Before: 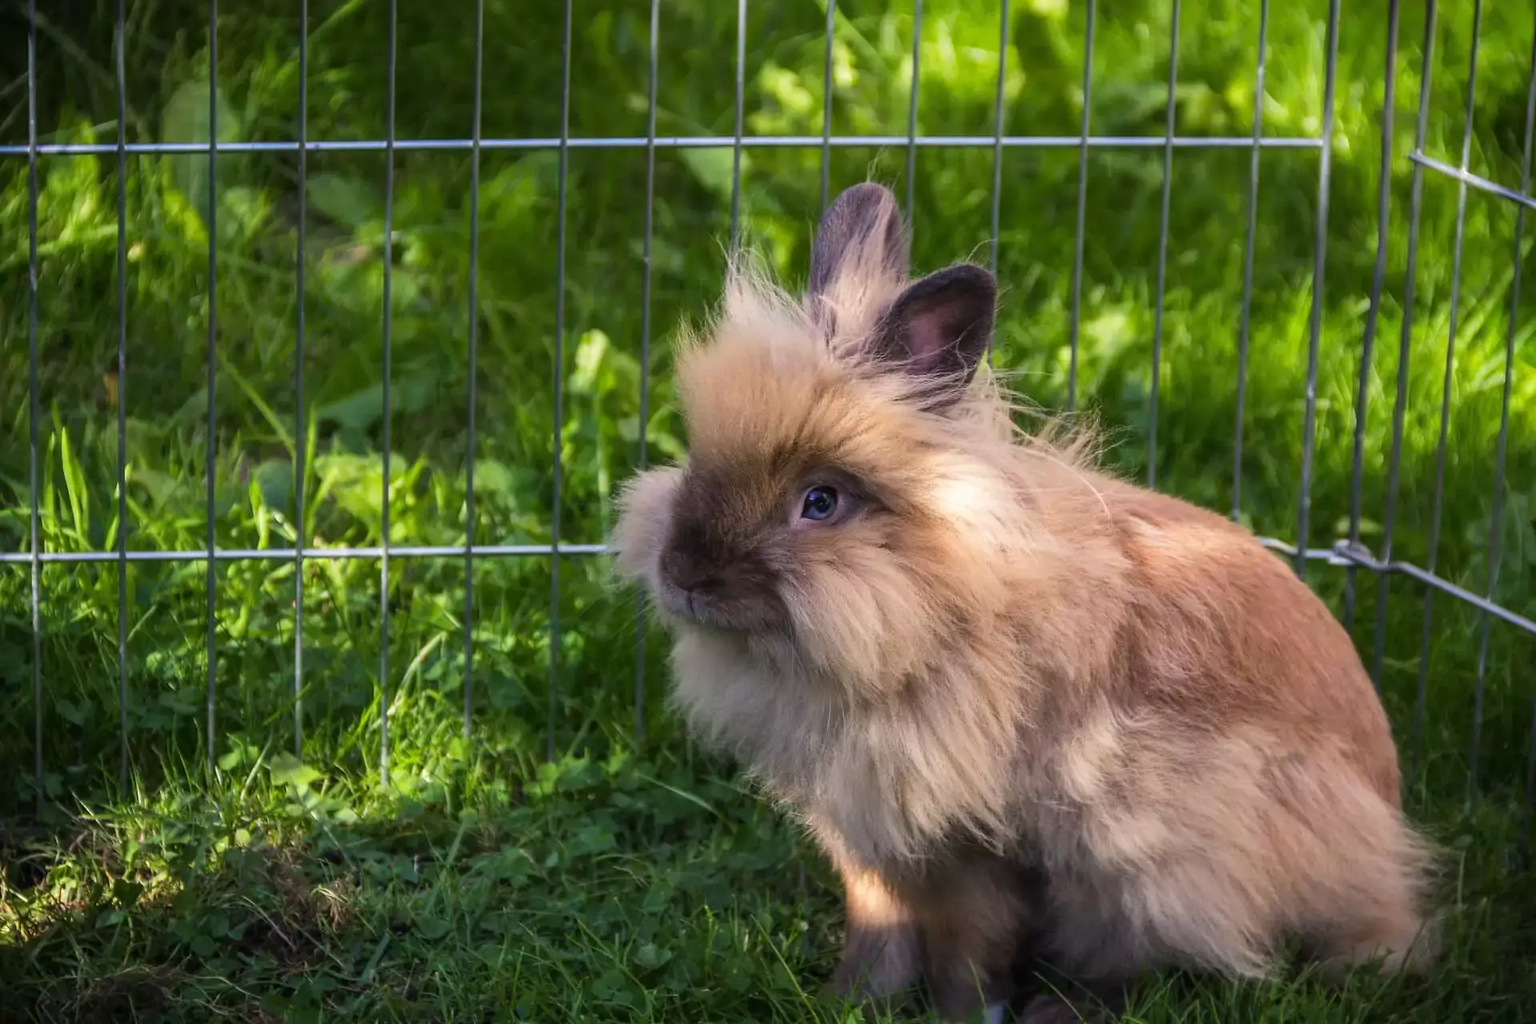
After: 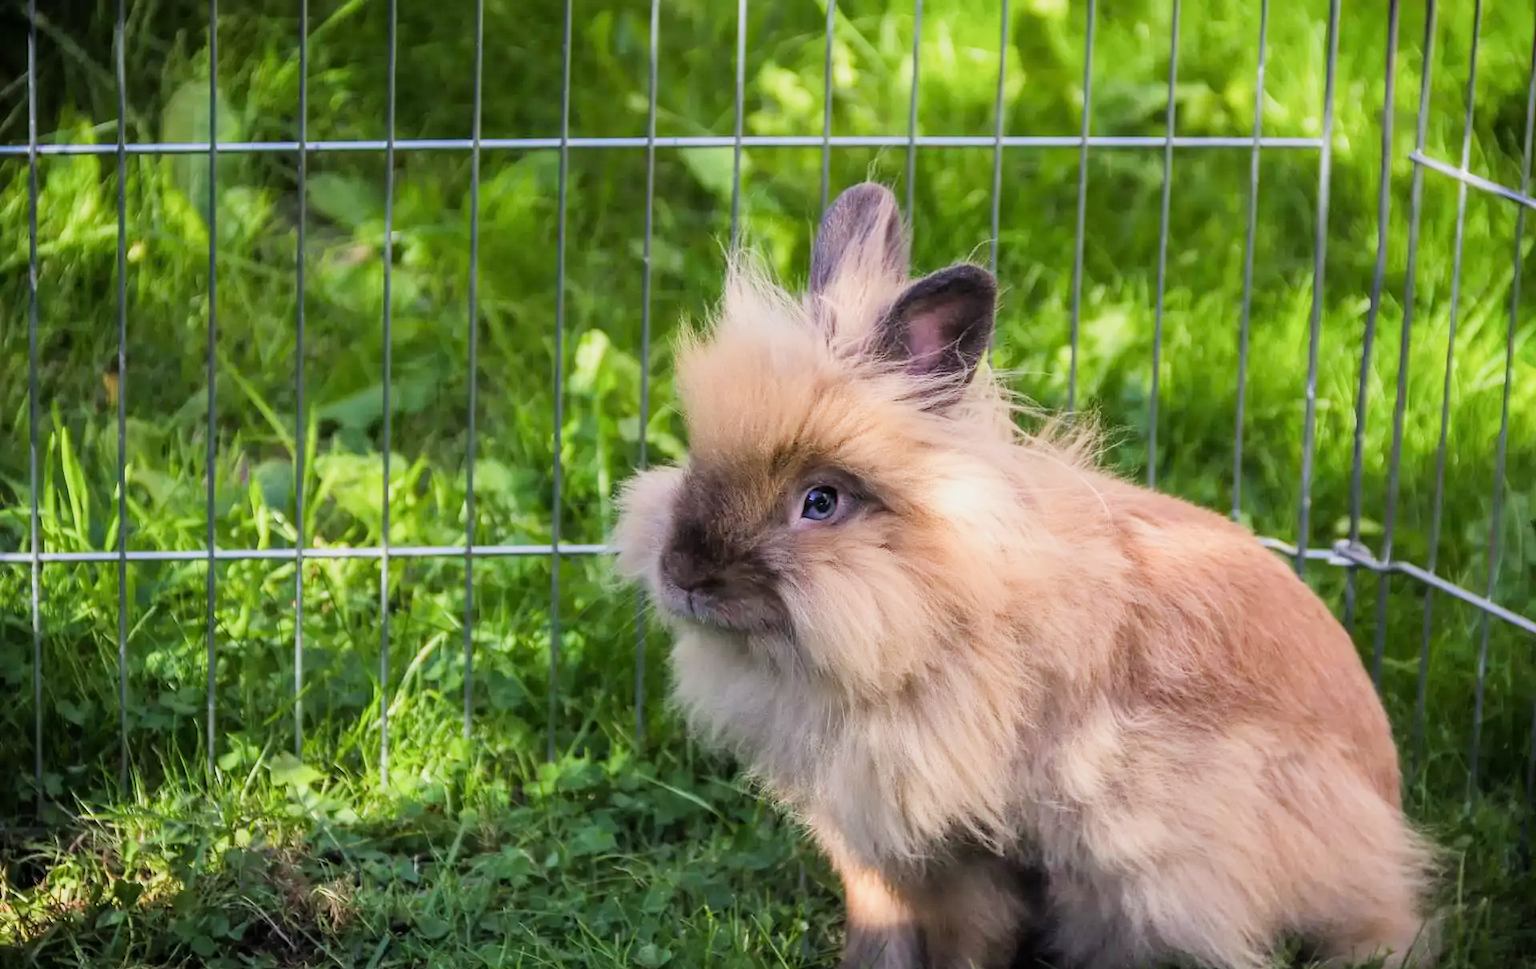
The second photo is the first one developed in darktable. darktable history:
crop and rotate: top 0.011%, bottom 5.277%
exposure: exposure 1 EV, compensate exposure bias true, compensate highlight preservation false
filmic rgb: black relative exposure -7.65 EV, white relative exposure 4.56 EV, hardness 3.61
